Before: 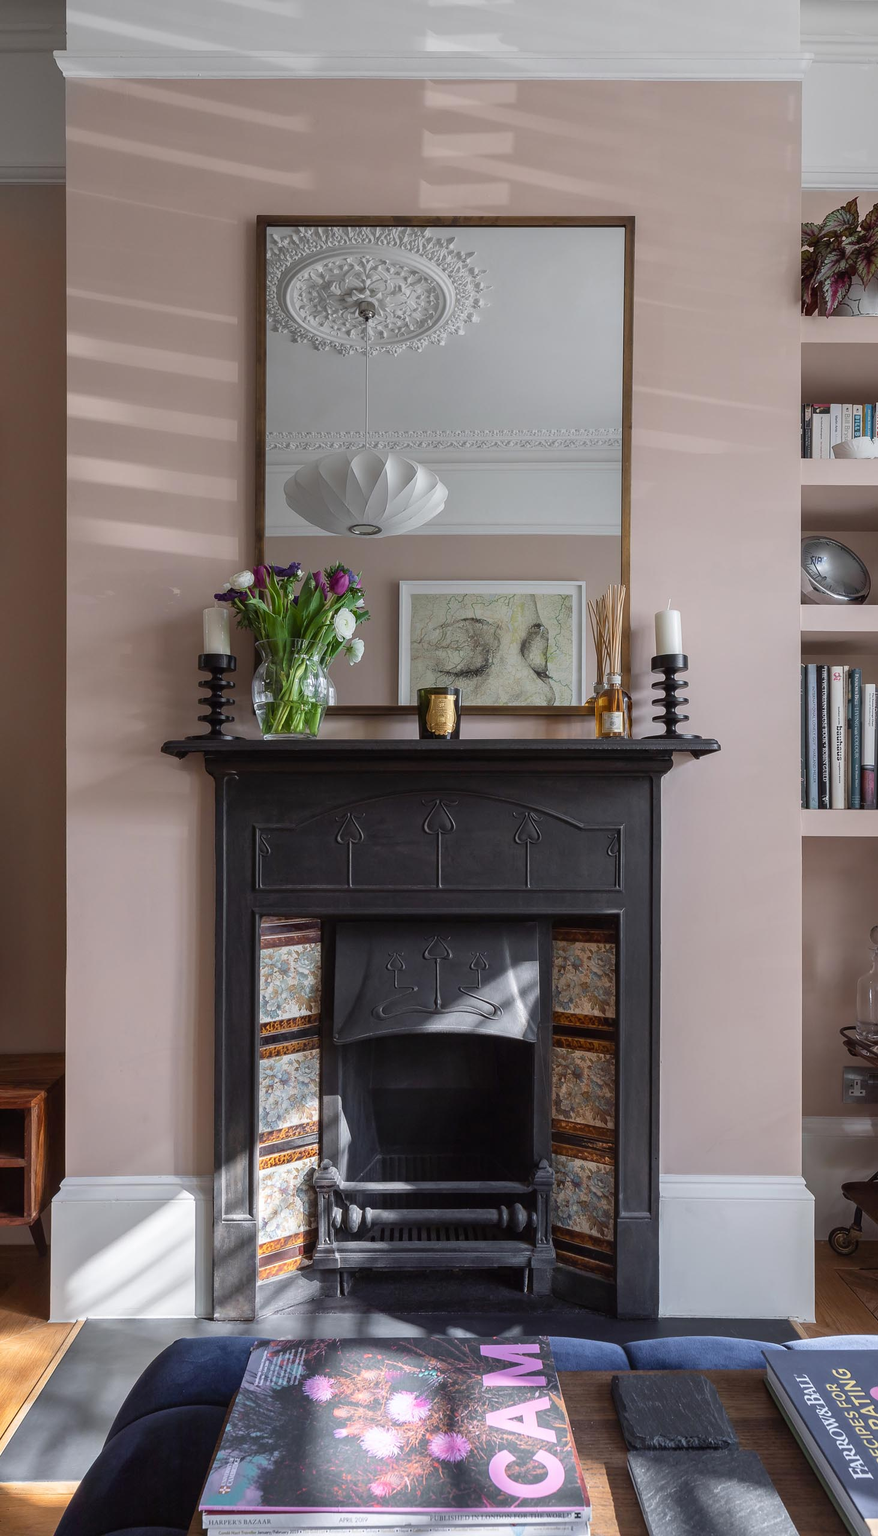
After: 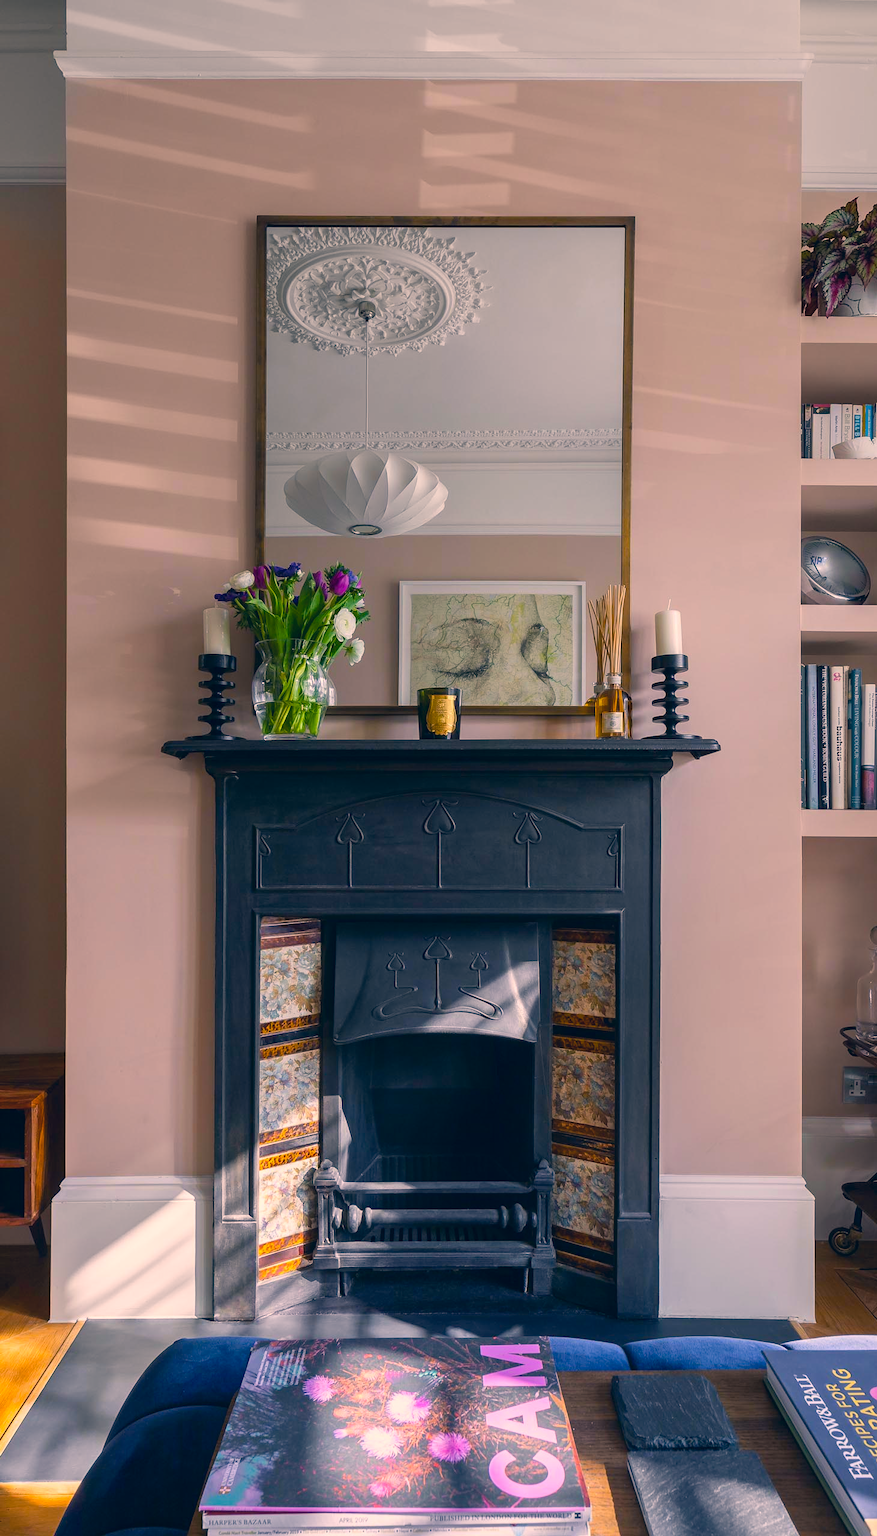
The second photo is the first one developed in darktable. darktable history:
color balance rgb: highlights gain › chroma 0.878%, highlights gain › hue 27.5°, linear chroma grading › shadows 10.365%, linear chroma grading › highlights 10.699%, linear chroma grading › global chroma 14.352%, linear chroma grading › mid-tones 14.857%, perceptual saturation grading › global saturation 19.839%
color correction: highlights a* 10.28, highlights b* 14.22, shadows a* -10.33, shadows b* -14.85
